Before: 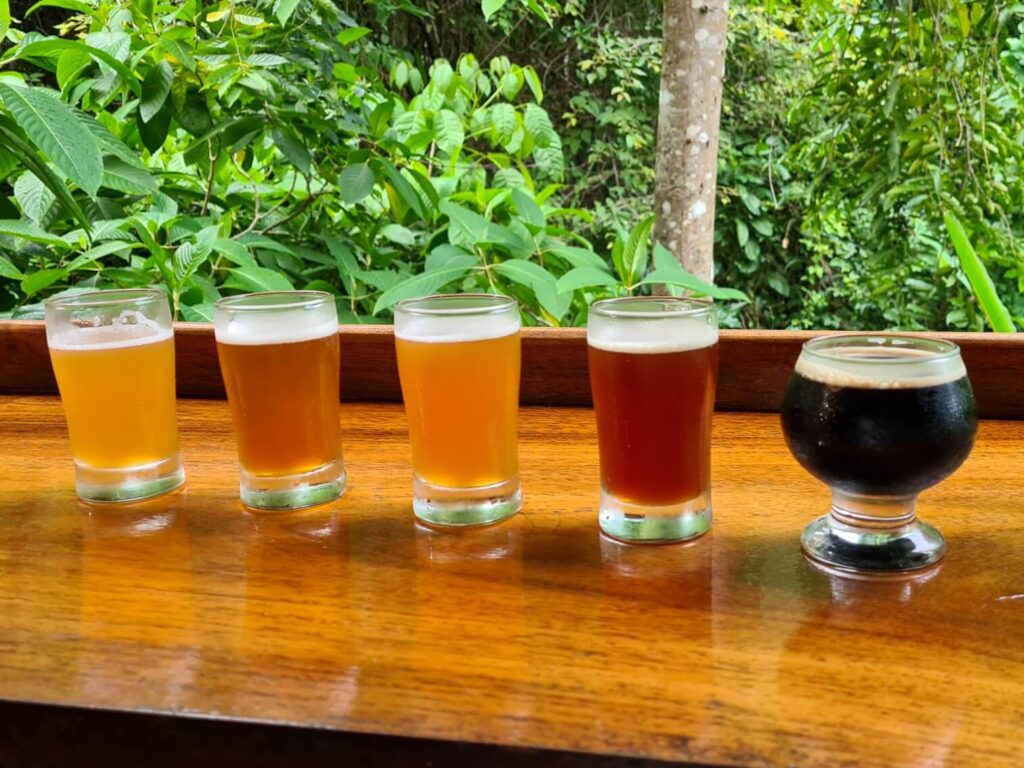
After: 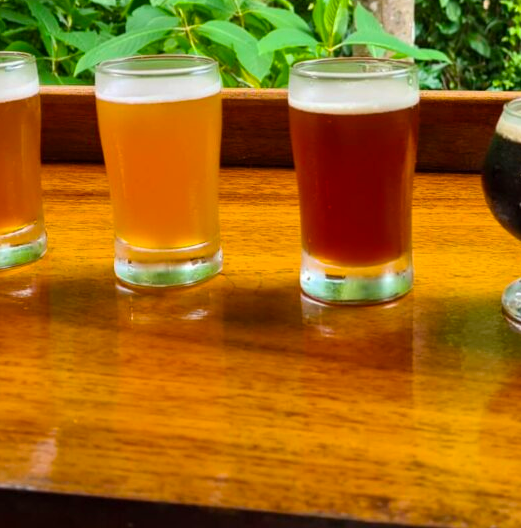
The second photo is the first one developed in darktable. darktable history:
color balance rgb: perceptual saturation grading › global saturation 25%, global vibrance 20%
crop and rotate: left 29.237%, top 31.152%, right 19.807%
